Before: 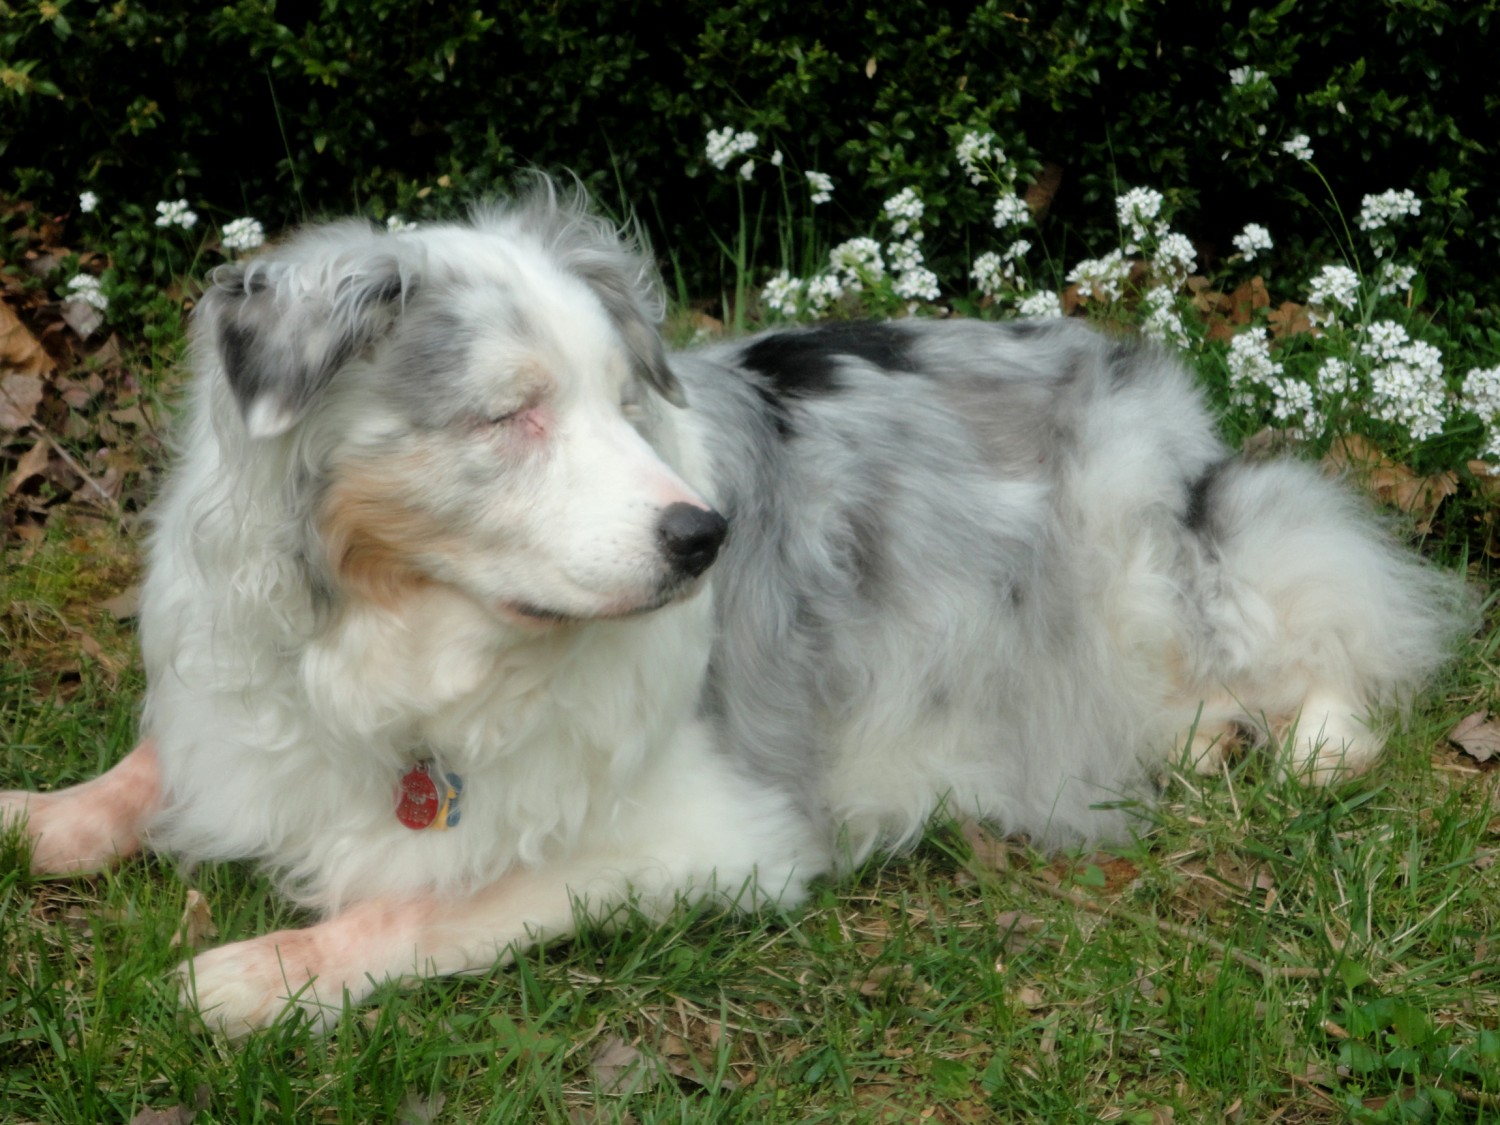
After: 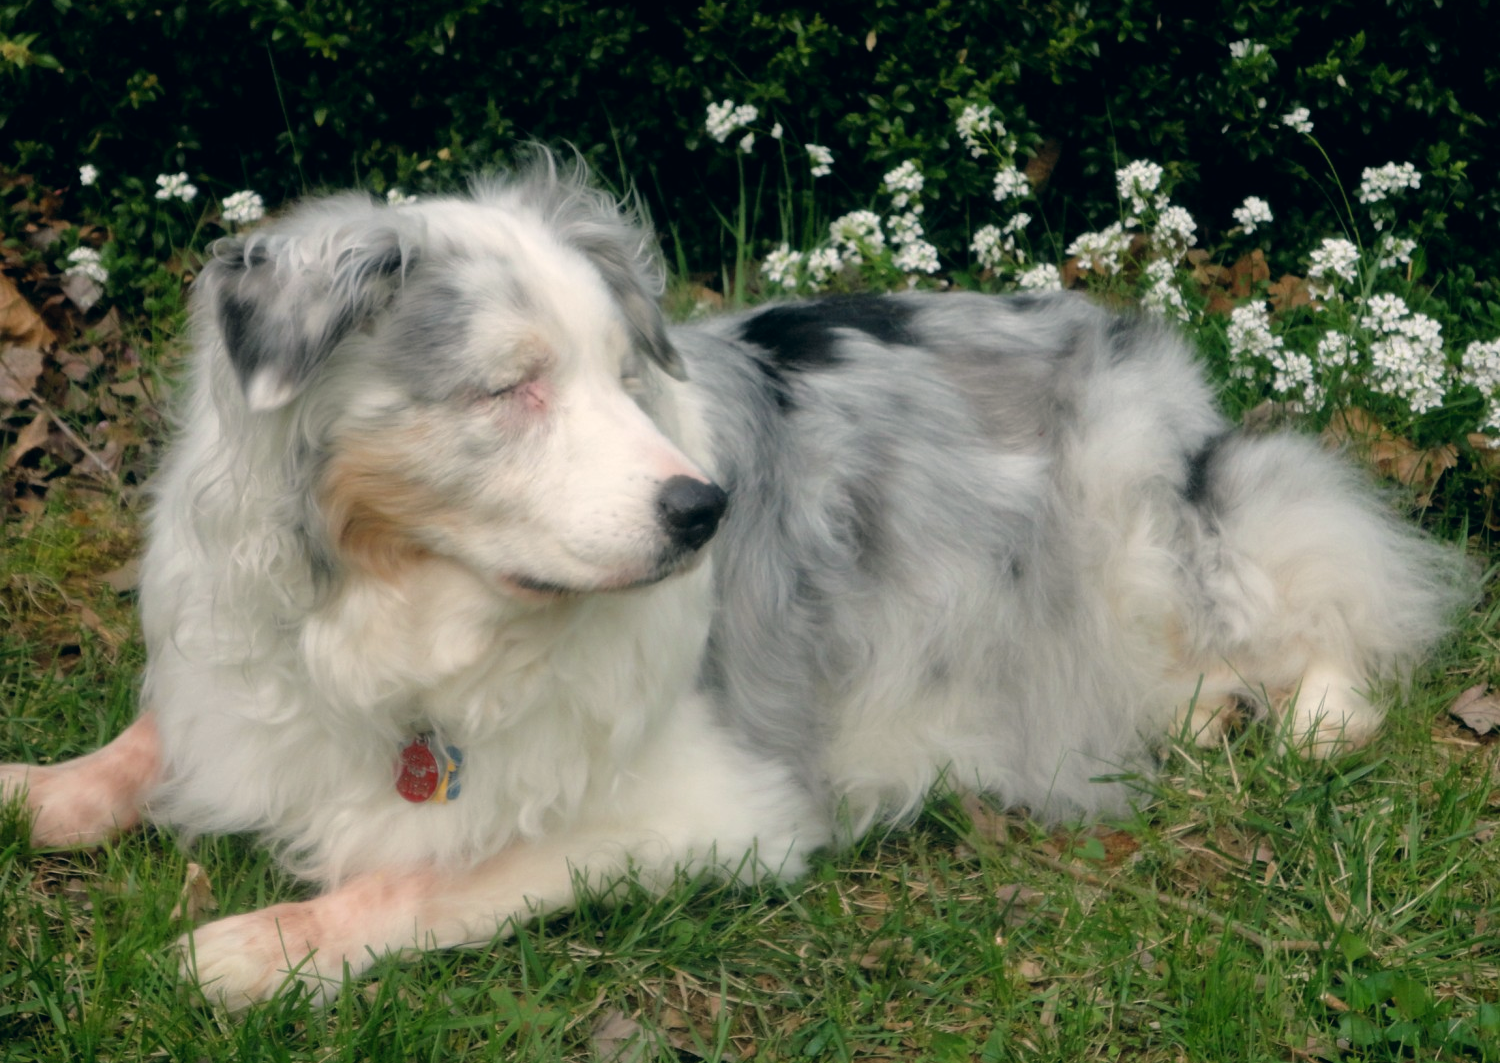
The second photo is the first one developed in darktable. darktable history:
crop and rotate: top 2.479%, bottom 3.018%
color correction: highlights a* 5.38, highlights b* 5.3, shadows a* -4.26, shadows b* -5.11
